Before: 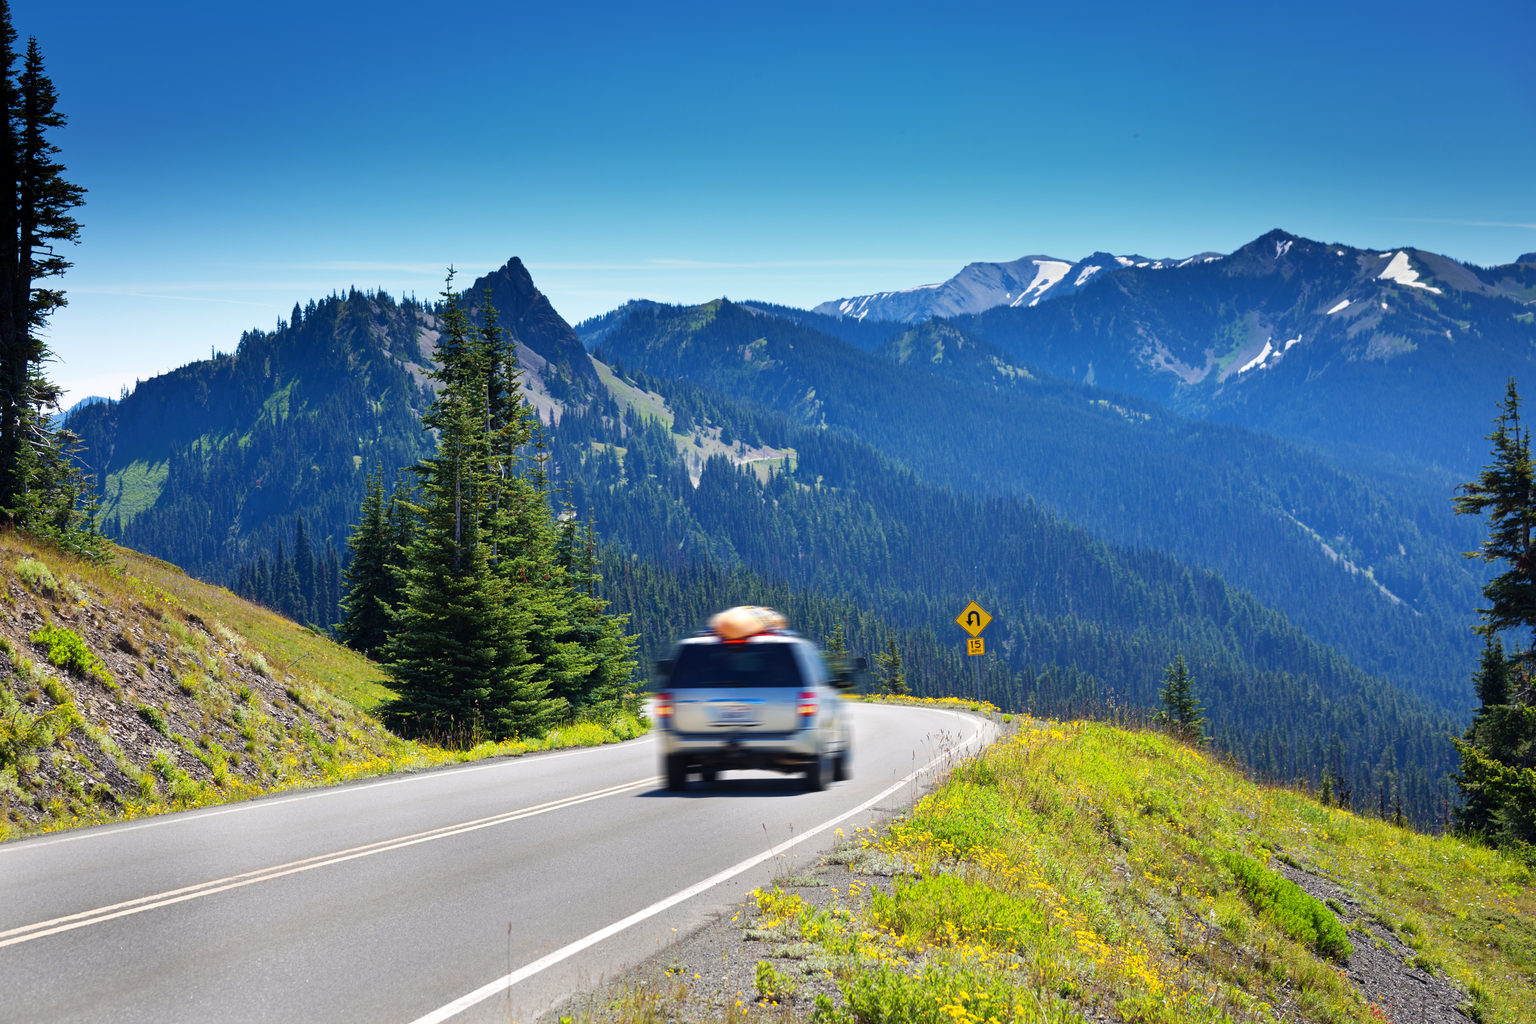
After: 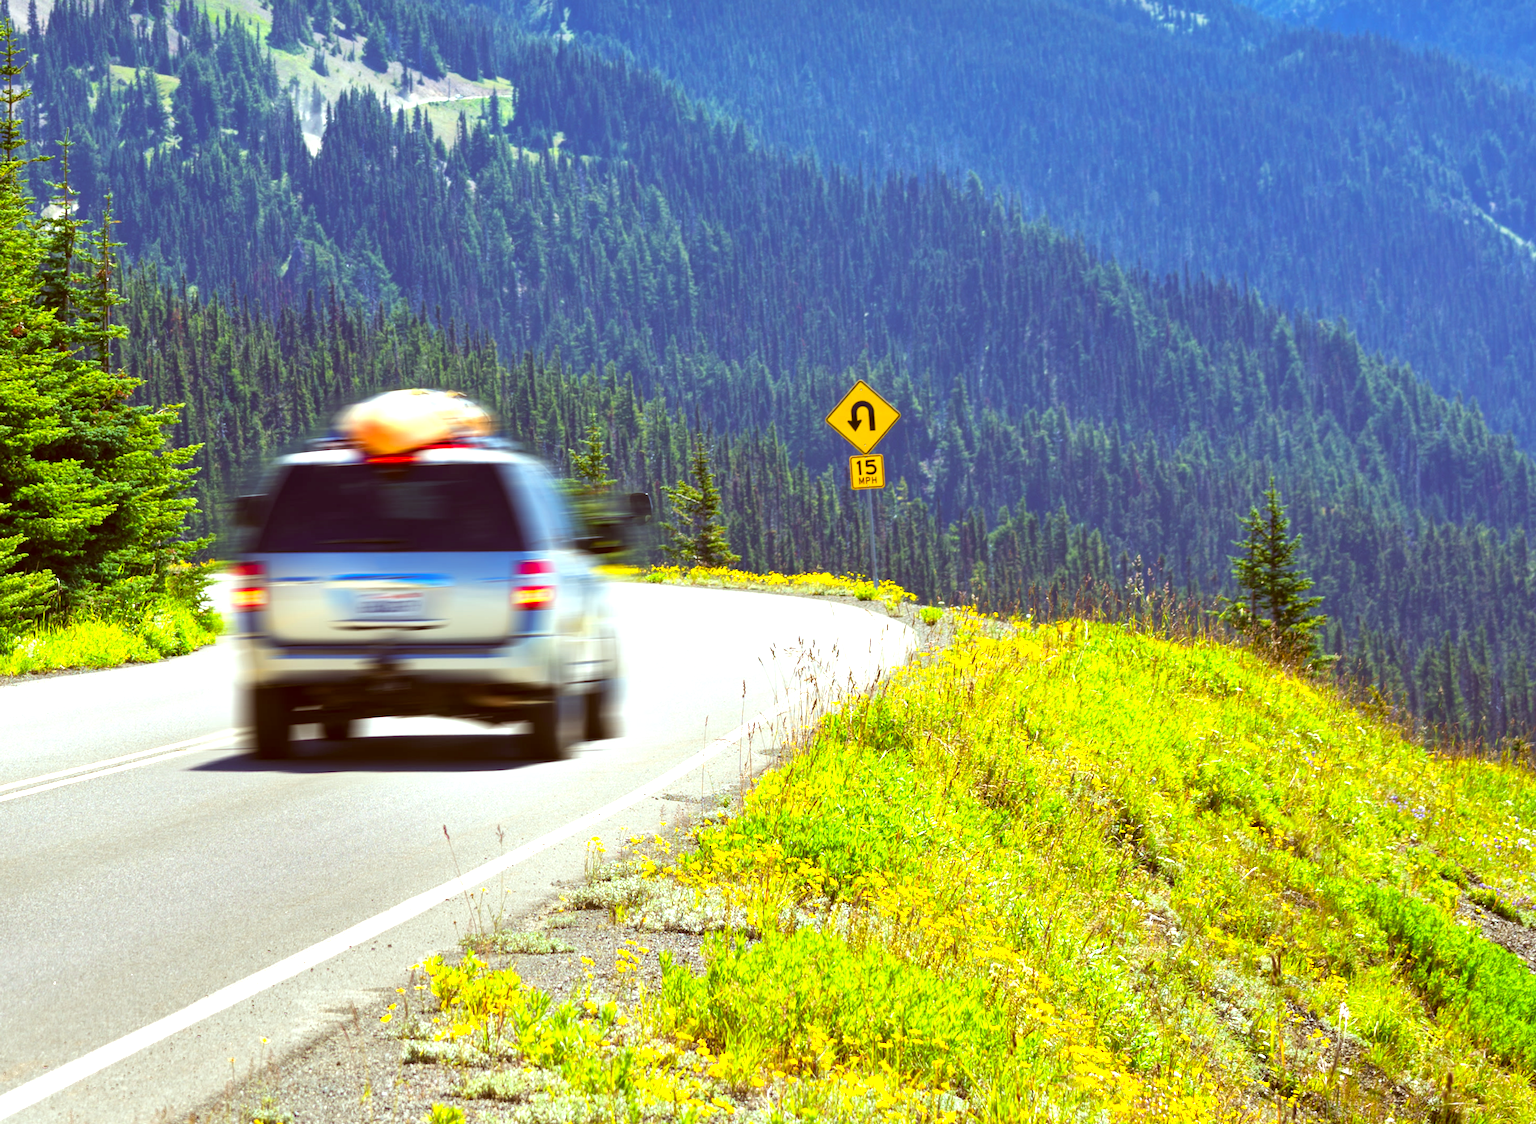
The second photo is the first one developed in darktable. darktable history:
rotate and perspective: rotation 0.226°, lens shift (vertical) -0.042, crop left 0.023, crop right 0.982, crop top 0.006, crop bottom 0.994
color correction: highlights a* -5.3, highlights b* 9.8, shadows a* 9.8, shadows b* 24.26
crop: left 34.479%, top 38.822%, right 13.718%, bottom 5.172%
exposure: black level correction 0, exposure 0.7 EV, compensate exposure bias true, compensate highlight preservation false
white balance: red 0.976, blue 1.04
local contrast: highlights 100%, shadows 100%, detail 120%, midtone range 0.2
color zones: curves: ch0 [(0, 0.613) (0.01, 0.613) (0.245, 0.448) (0.498, 0.529) (0.642, 0.665) (0.879, 0.777) (0.99, 0.613)]; ch1 [(0, 0) (0.143, 0) (0.286, 0) (0.429, 0) (0.571, 0) (0.714, 0) (0.857, 0)], mix -121.96%
